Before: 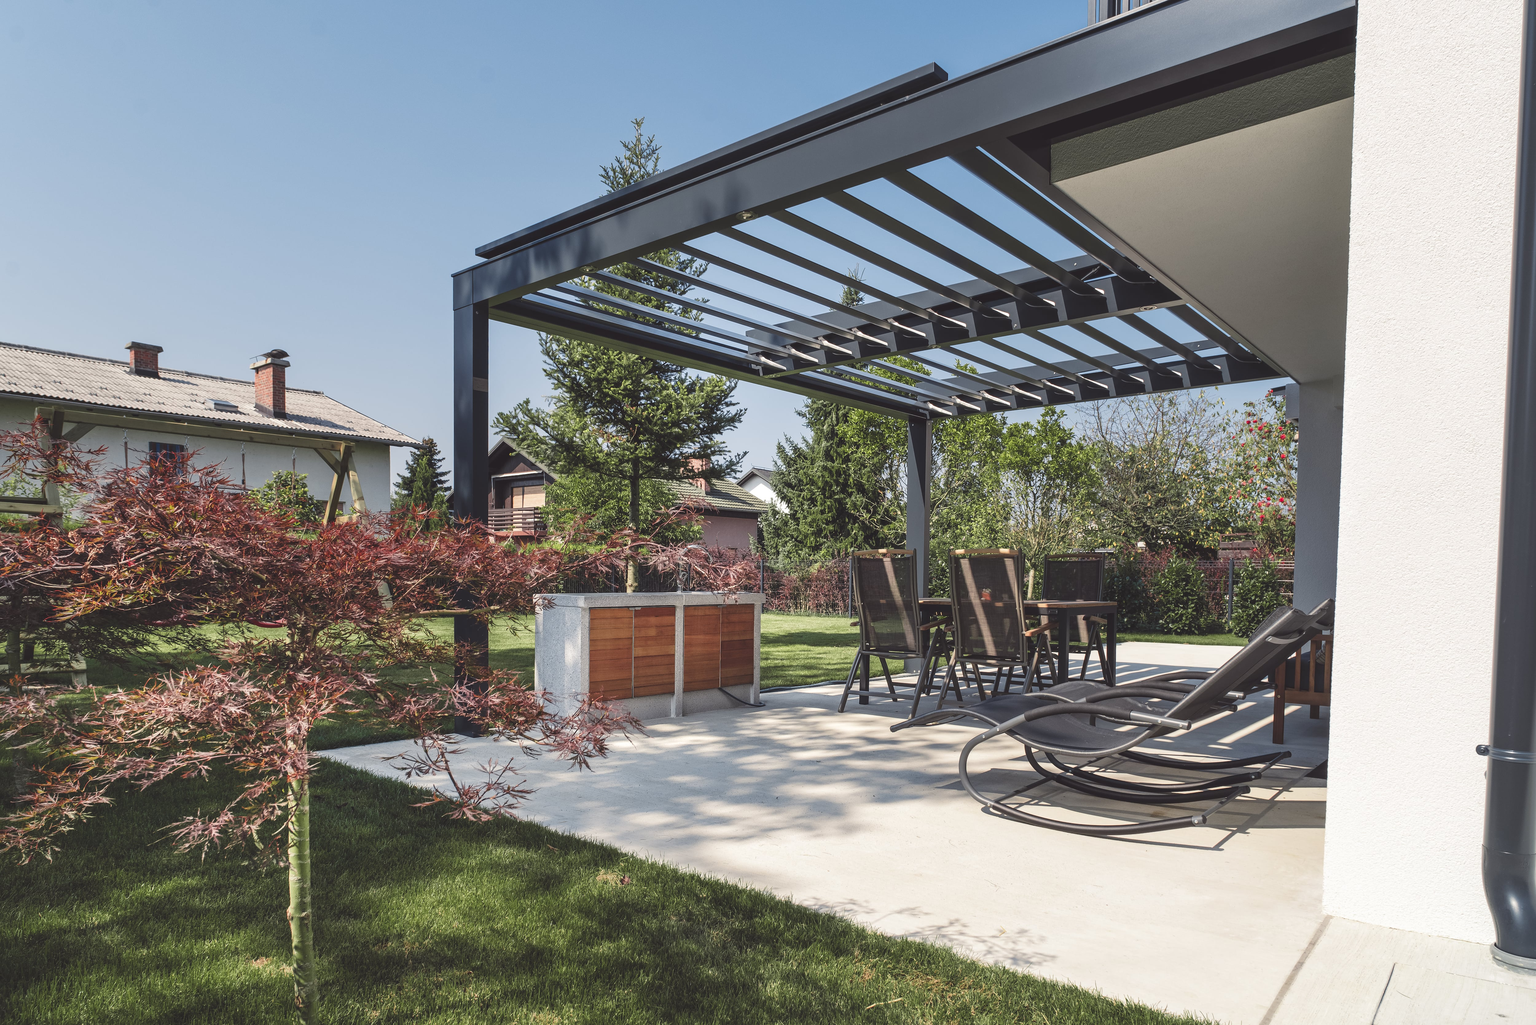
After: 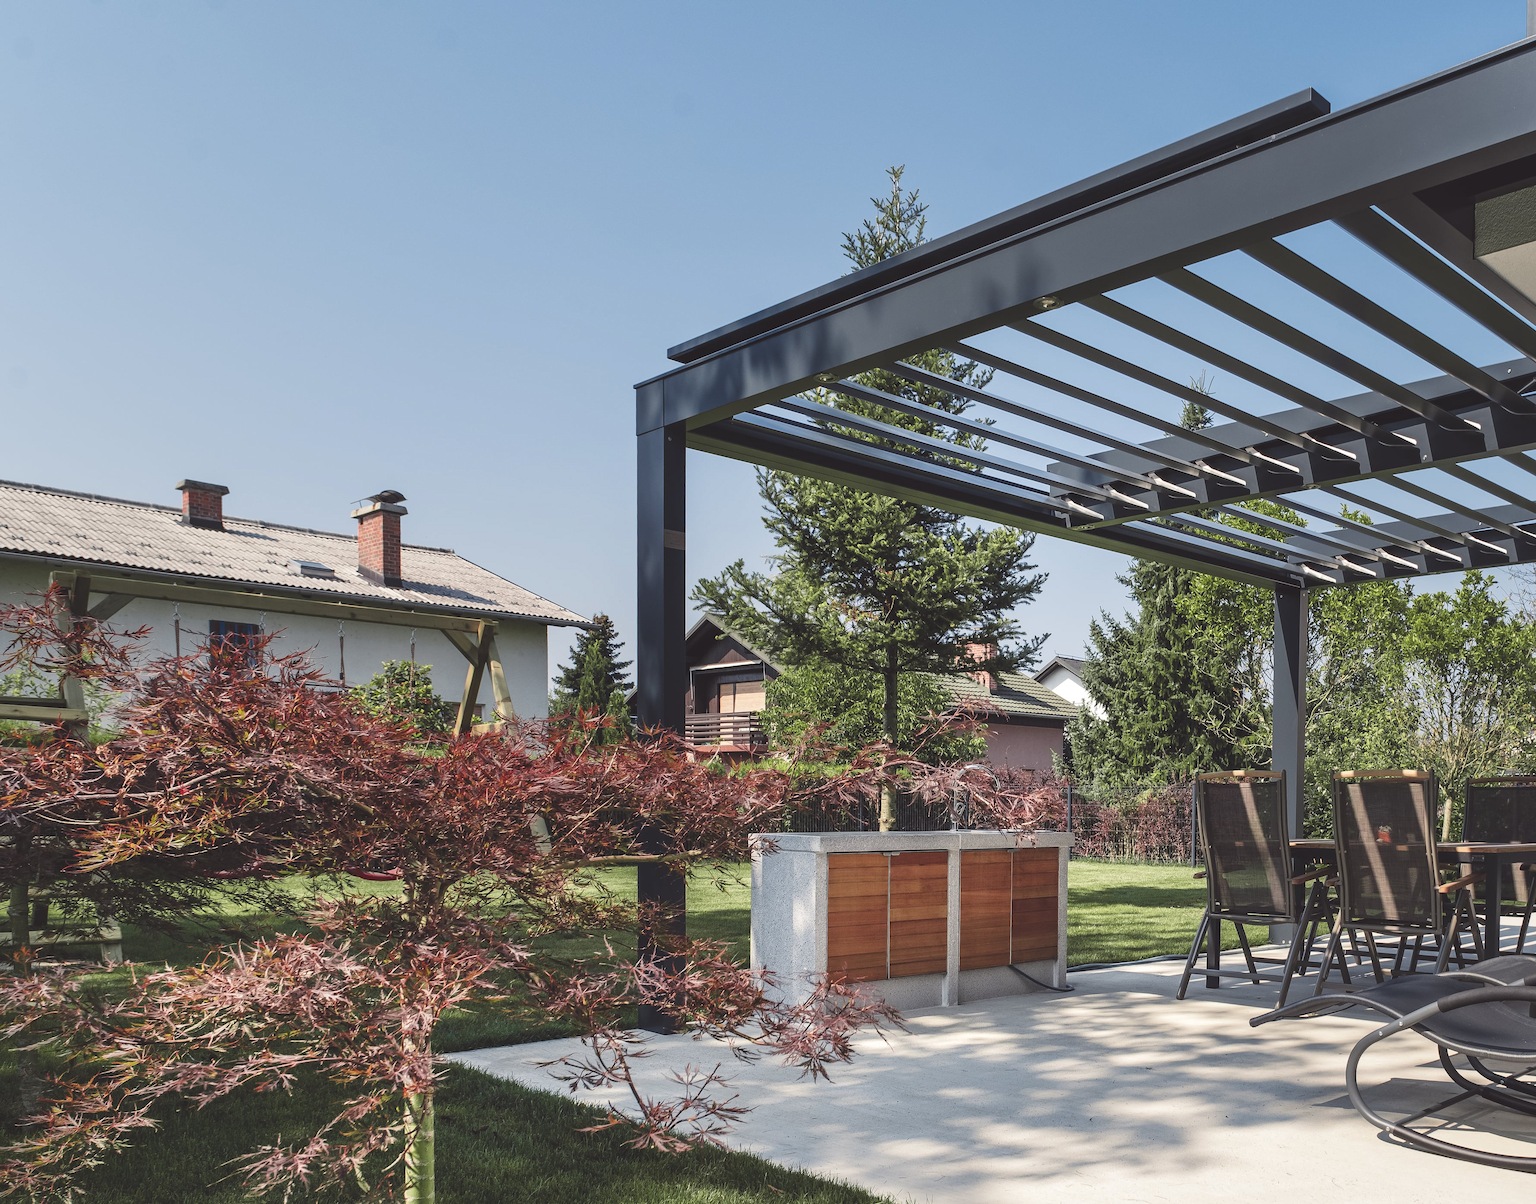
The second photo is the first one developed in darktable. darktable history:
crop: right 28.72%, bottom 16.185%
tone equalizer: smoothing diameter 24.9%, edges refinement/feathering 5.89, preserve details guided filter
